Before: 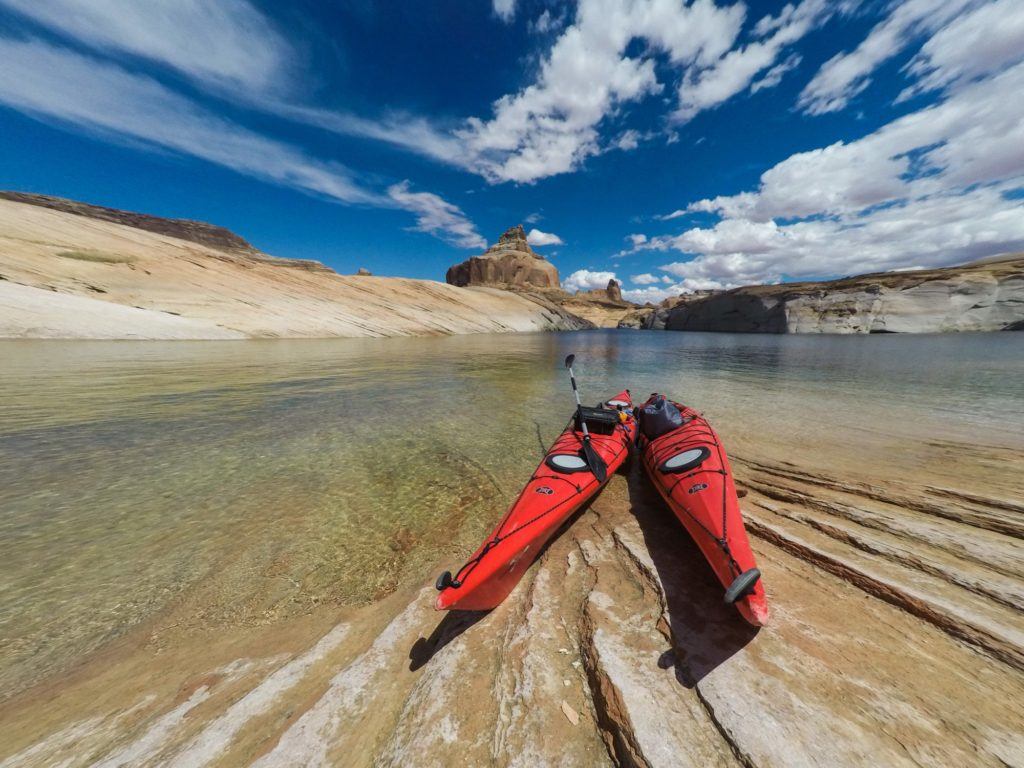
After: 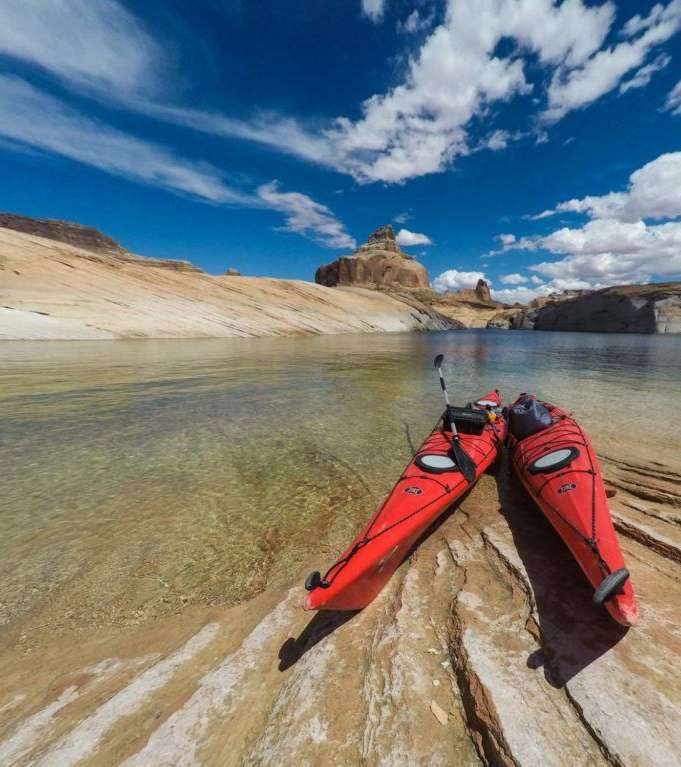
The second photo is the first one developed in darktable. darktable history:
crop and rotate: left 12.815%, right 20.665%
